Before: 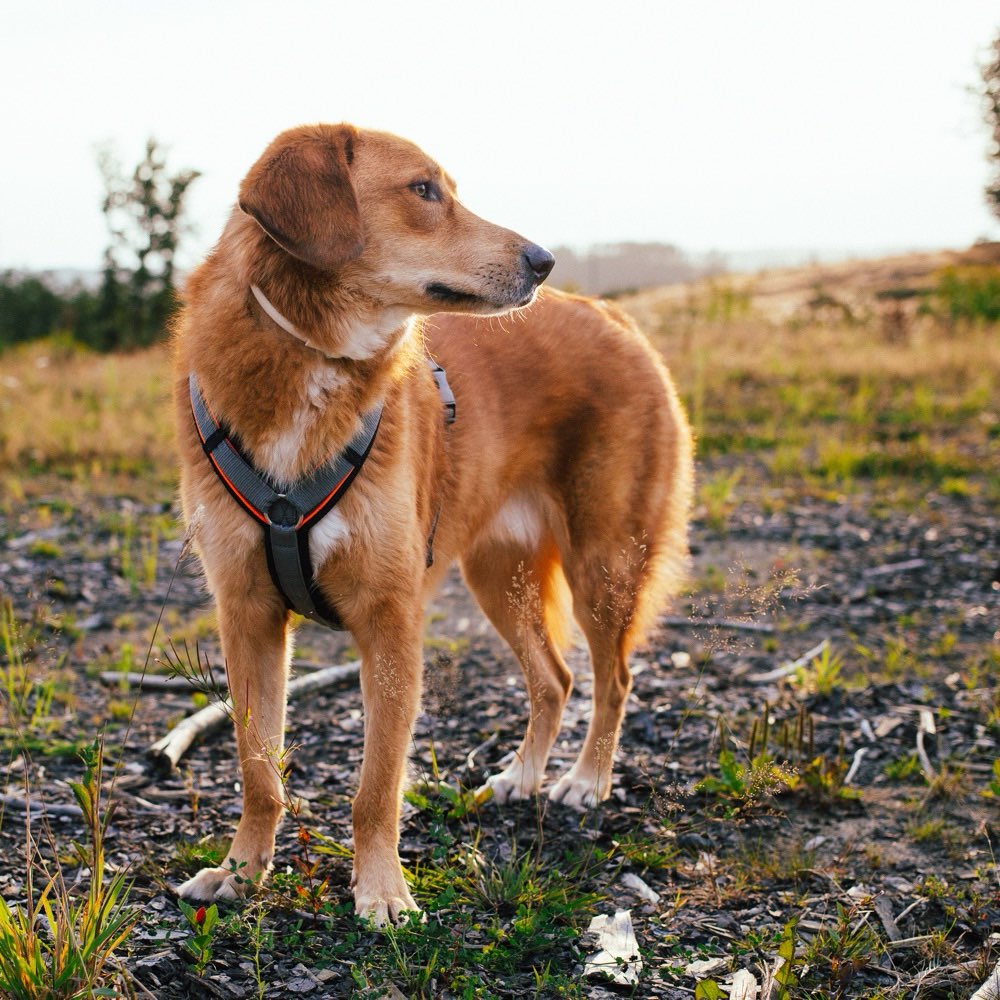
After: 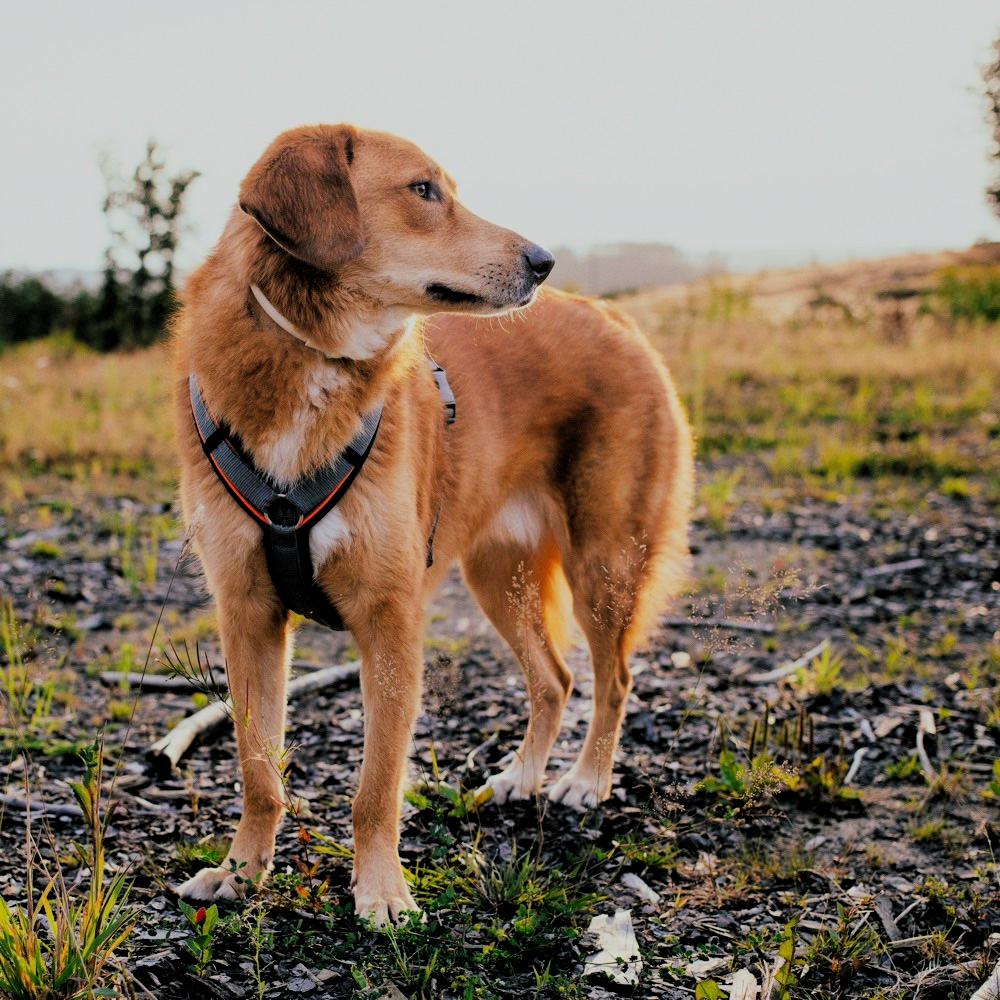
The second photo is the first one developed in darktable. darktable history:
filmic rgb: black relative exposure -4.38 EV, white relative exposure 4.56 EV, hardness 2.37, contrast 1.059, color science v6 (2022)
